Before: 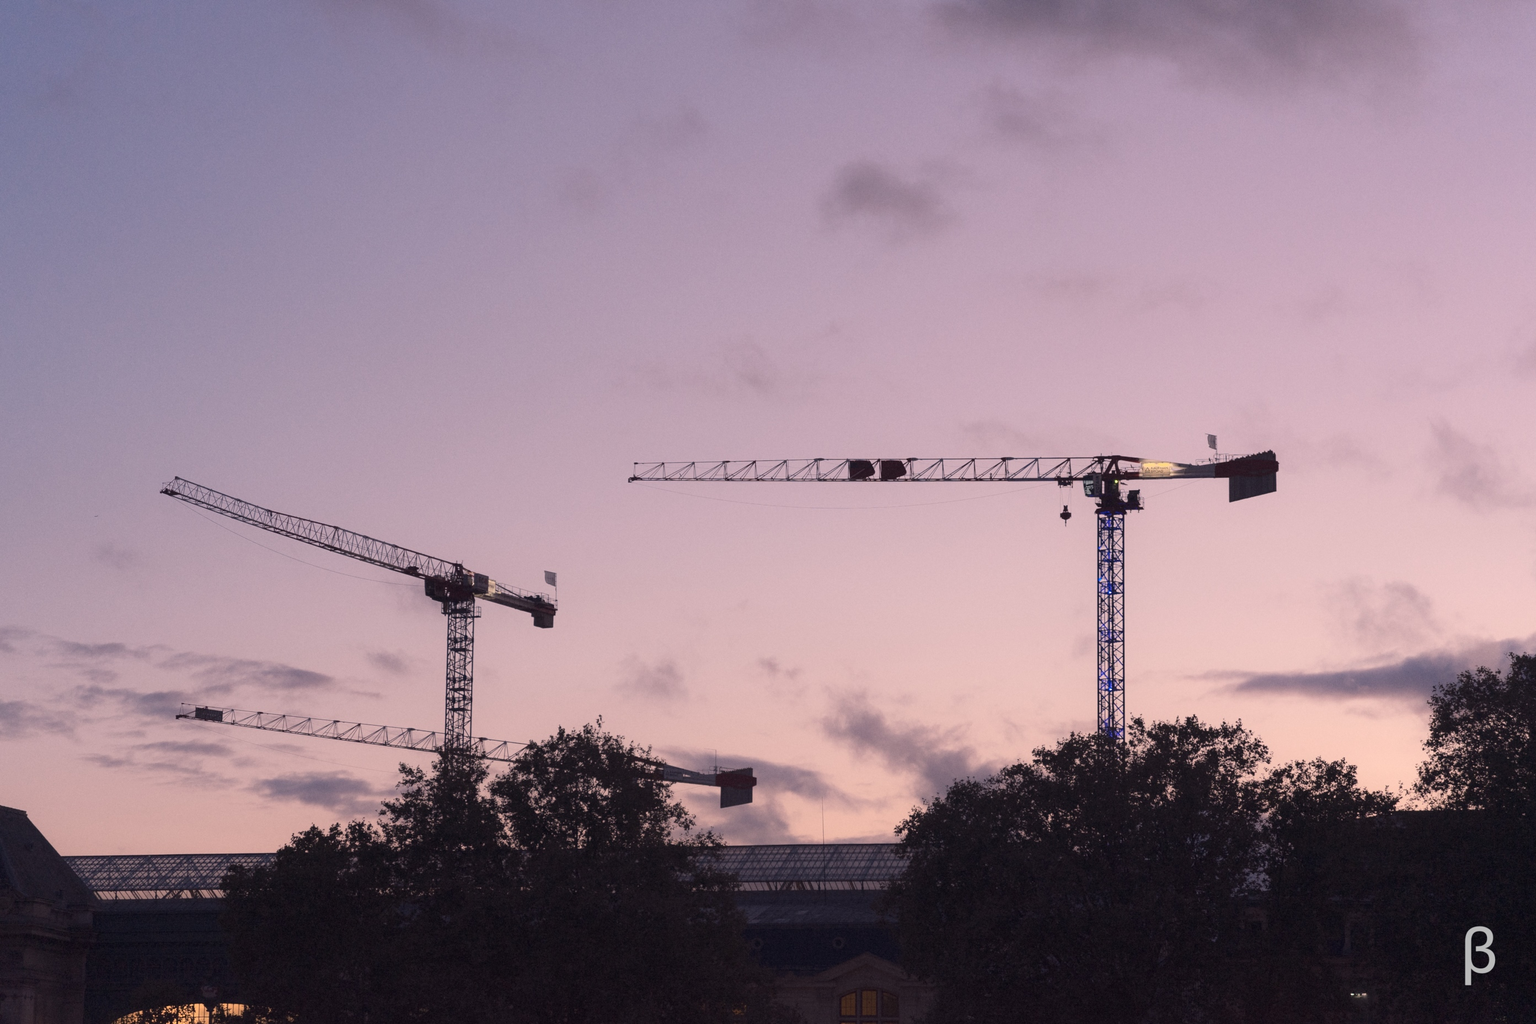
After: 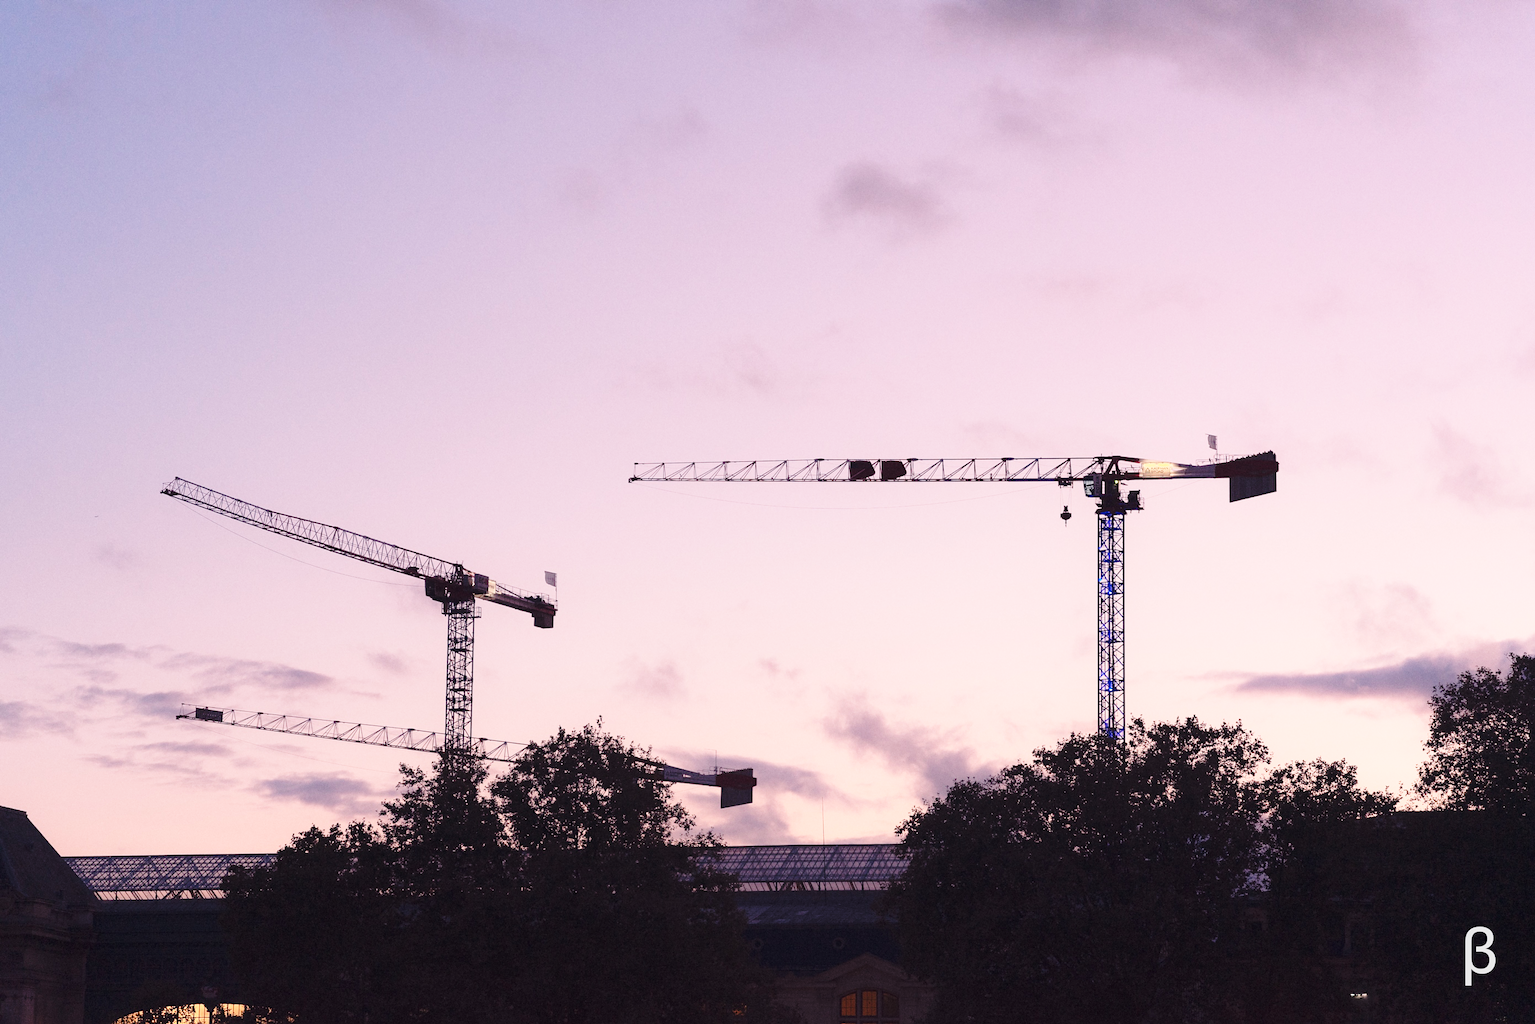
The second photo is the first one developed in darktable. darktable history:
sharpen: radius 1, threshold 1
base curve: curves: ch0 [(0, 0) (0.032, 0.037) (0.105, 0.228) (0.435, 0.76) (0.856, 0.983) (1, 1)], preserve colors none
